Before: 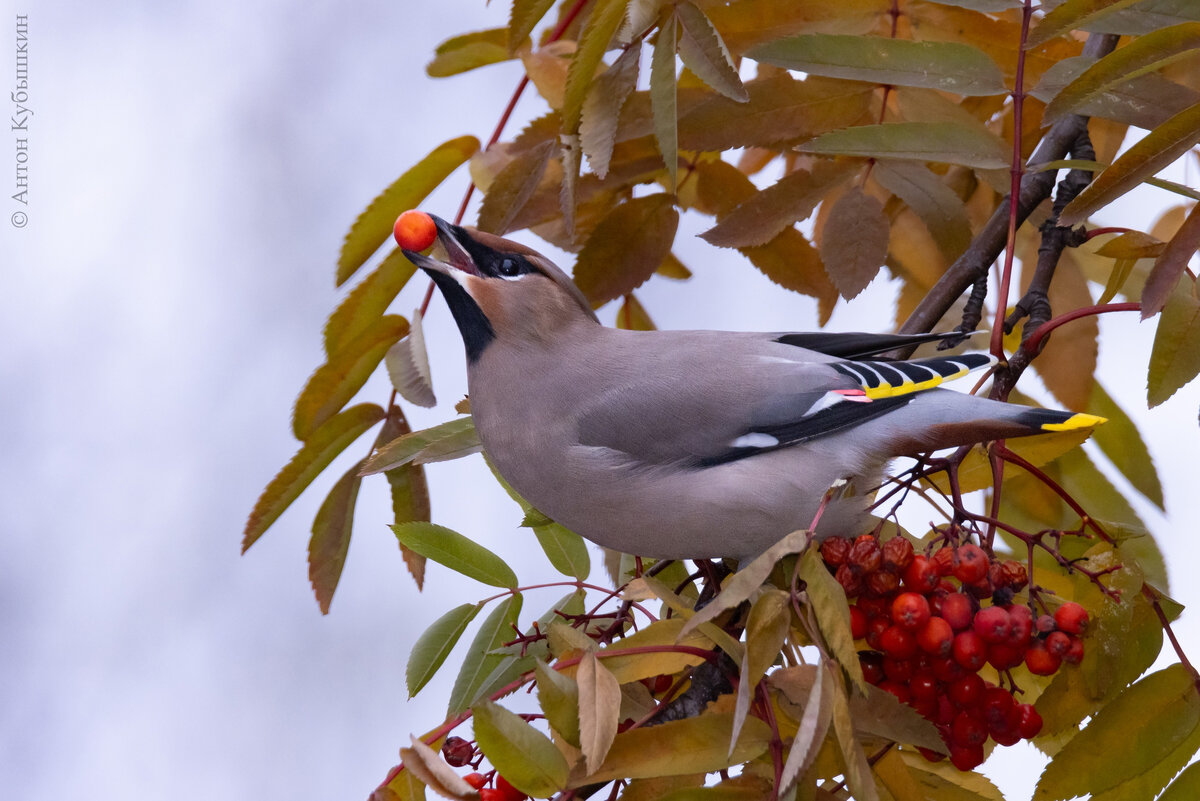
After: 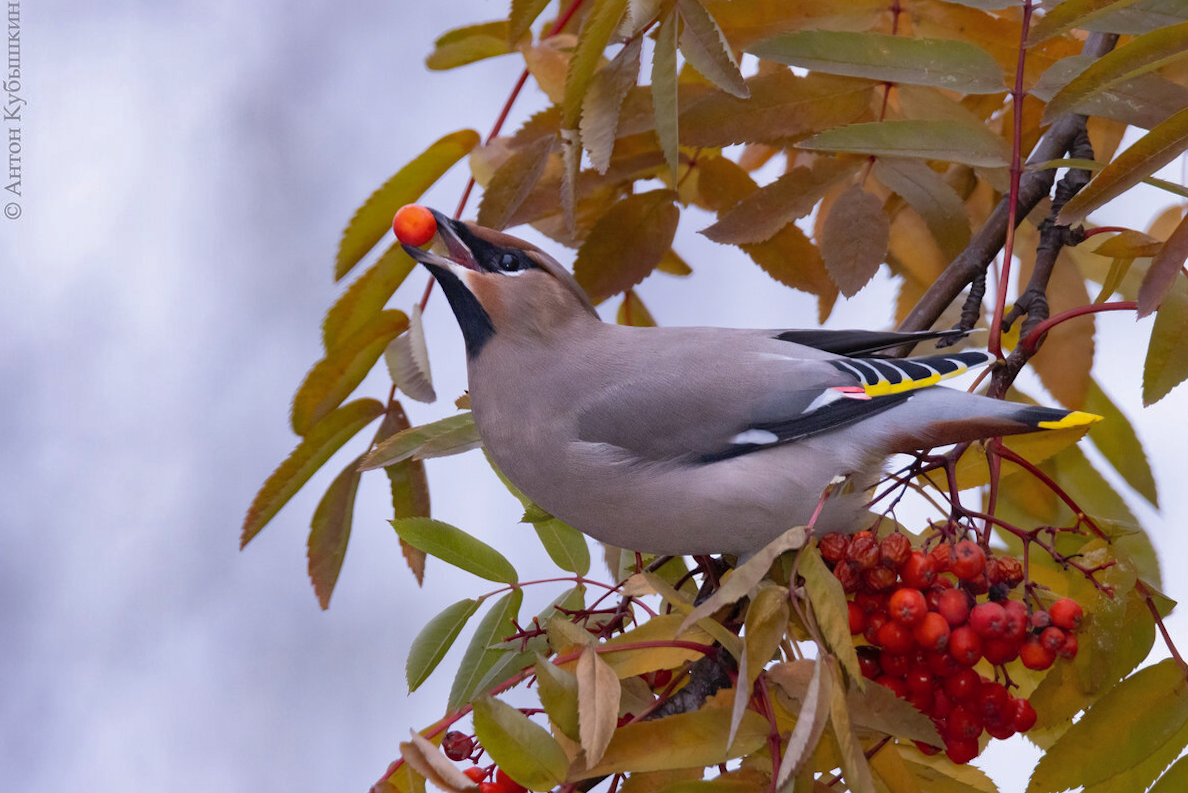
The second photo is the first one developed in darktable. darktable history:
rotate and perspective: rotation 0.174°, lens shift (vertical) 0.013, lens shift (horizontal) 0.019, shear 0.001, automatic cropping original format, crop left 0.007, crop right 0.991, crop top 0.016, crop bottom 0.997
shadows and highlights: on, module defaults
